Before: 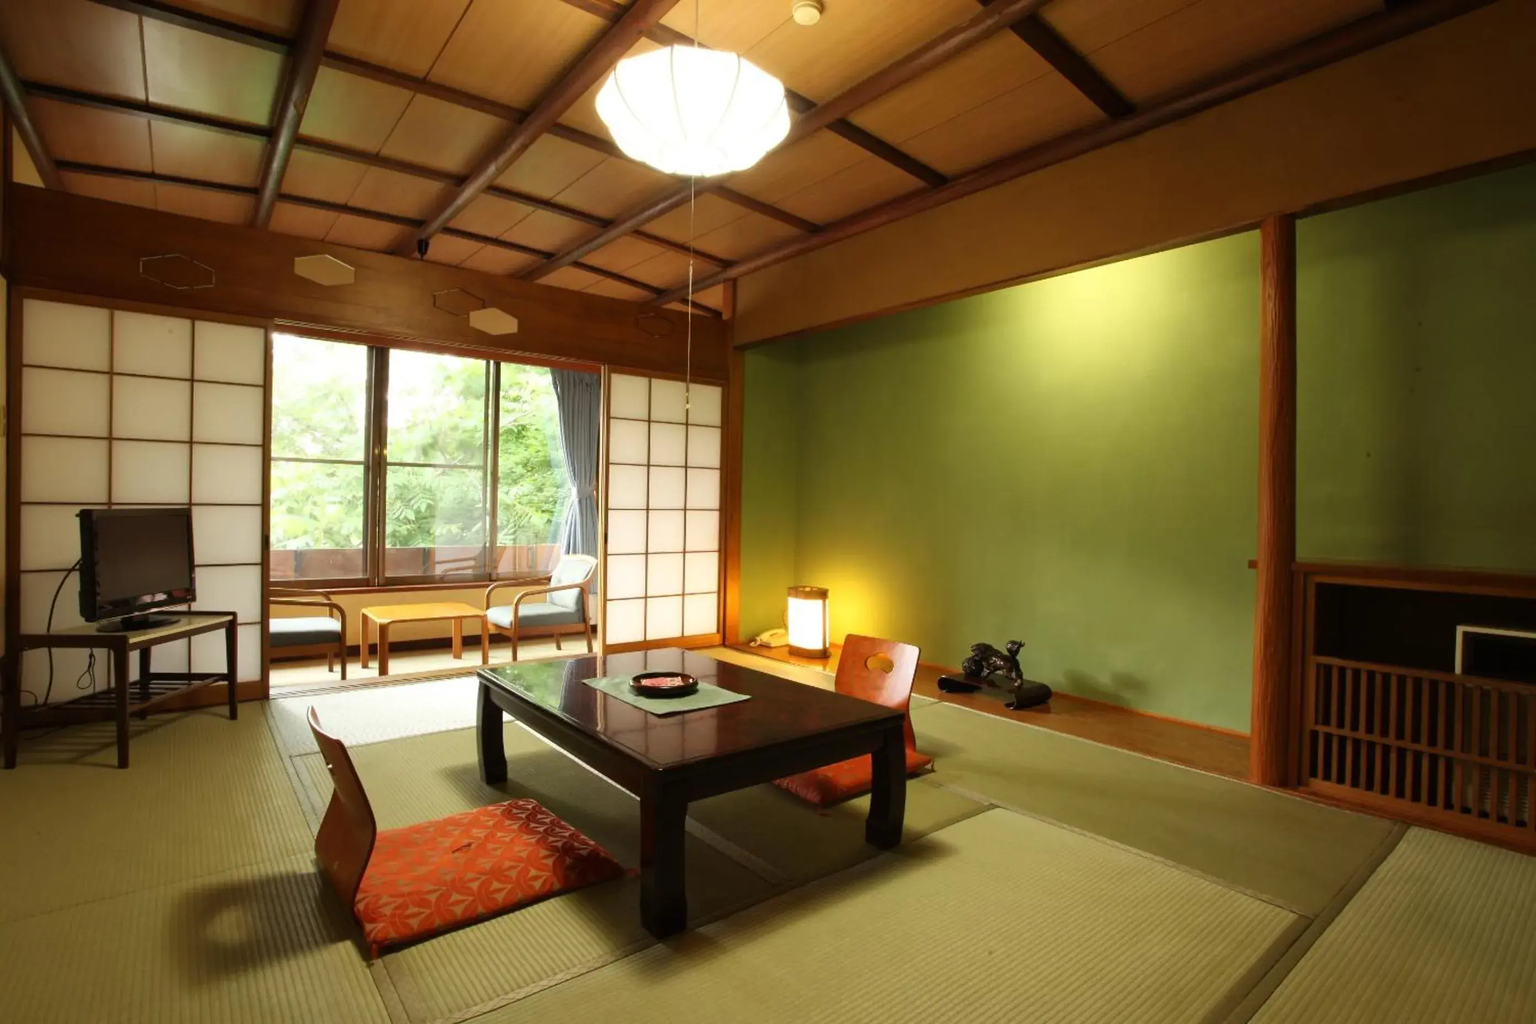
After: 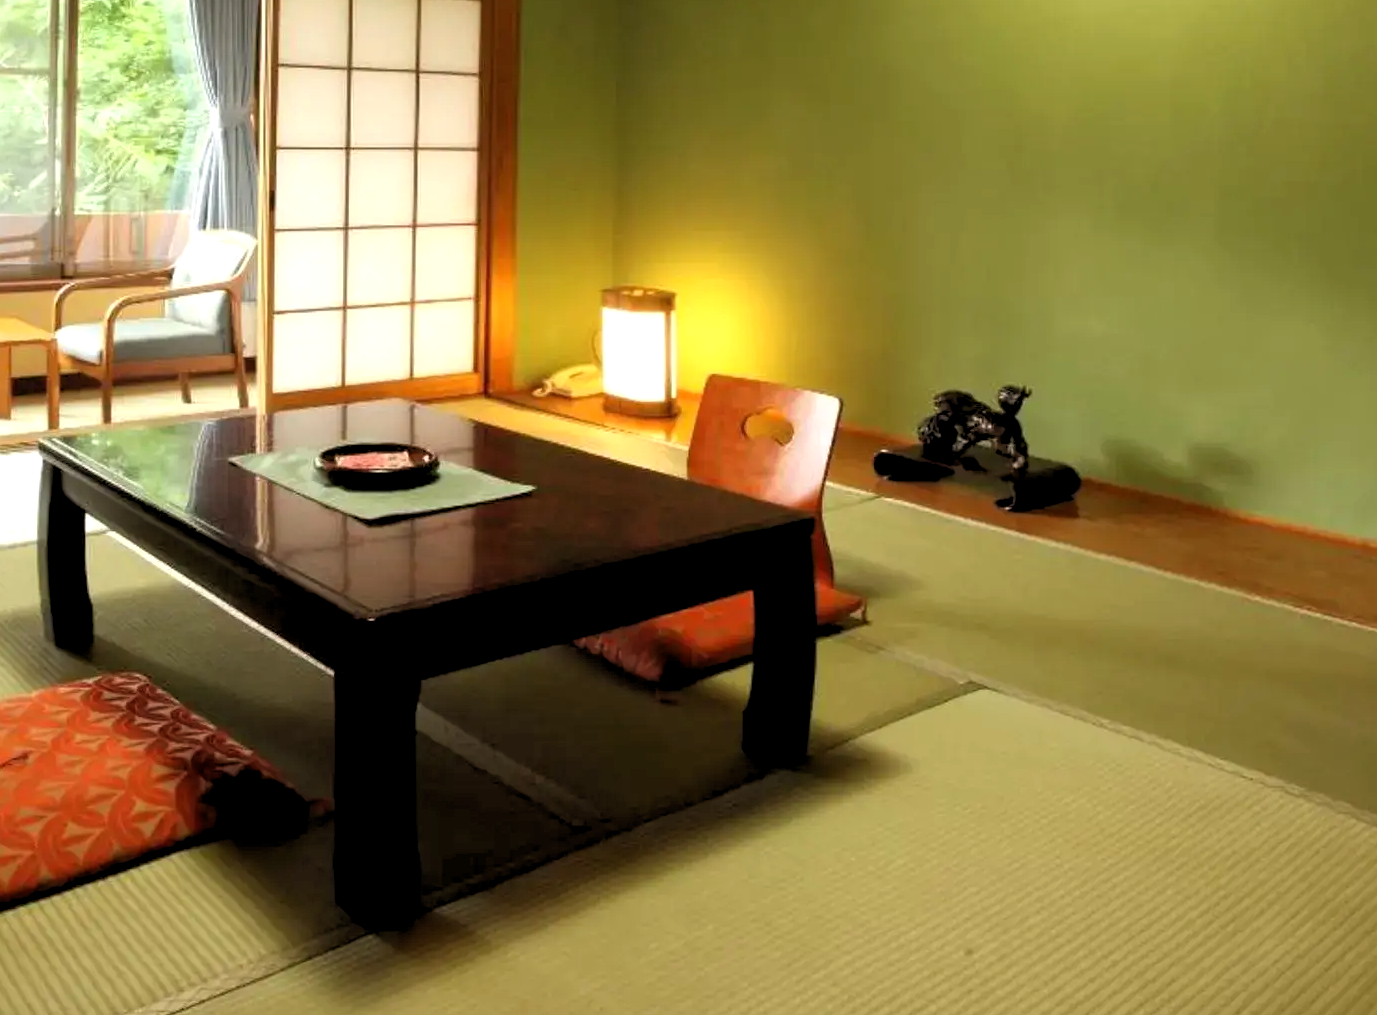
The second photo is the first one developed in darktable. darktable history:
rgb levels: levels [[0.01, 0.419, 0.839], [0, 0.5, 1], [0, 0.5, 1]]
crop: left 29.672%, top 41.786%, right 20.851%, bottom 3.487%
